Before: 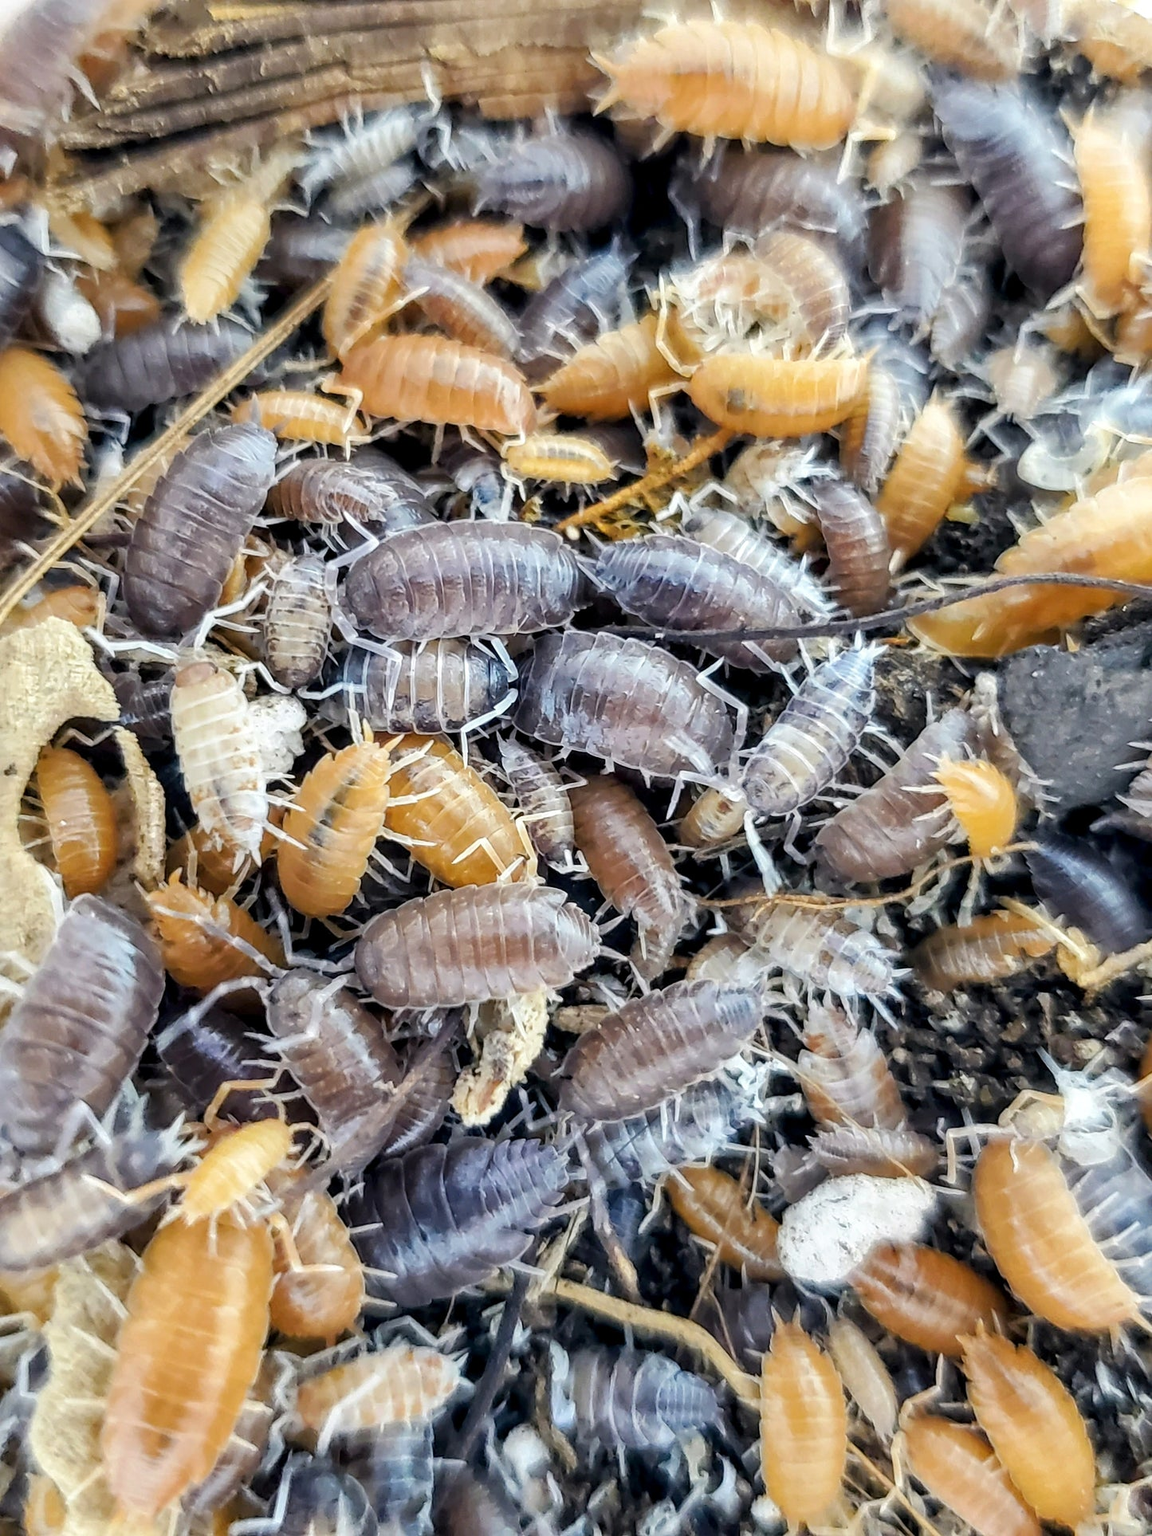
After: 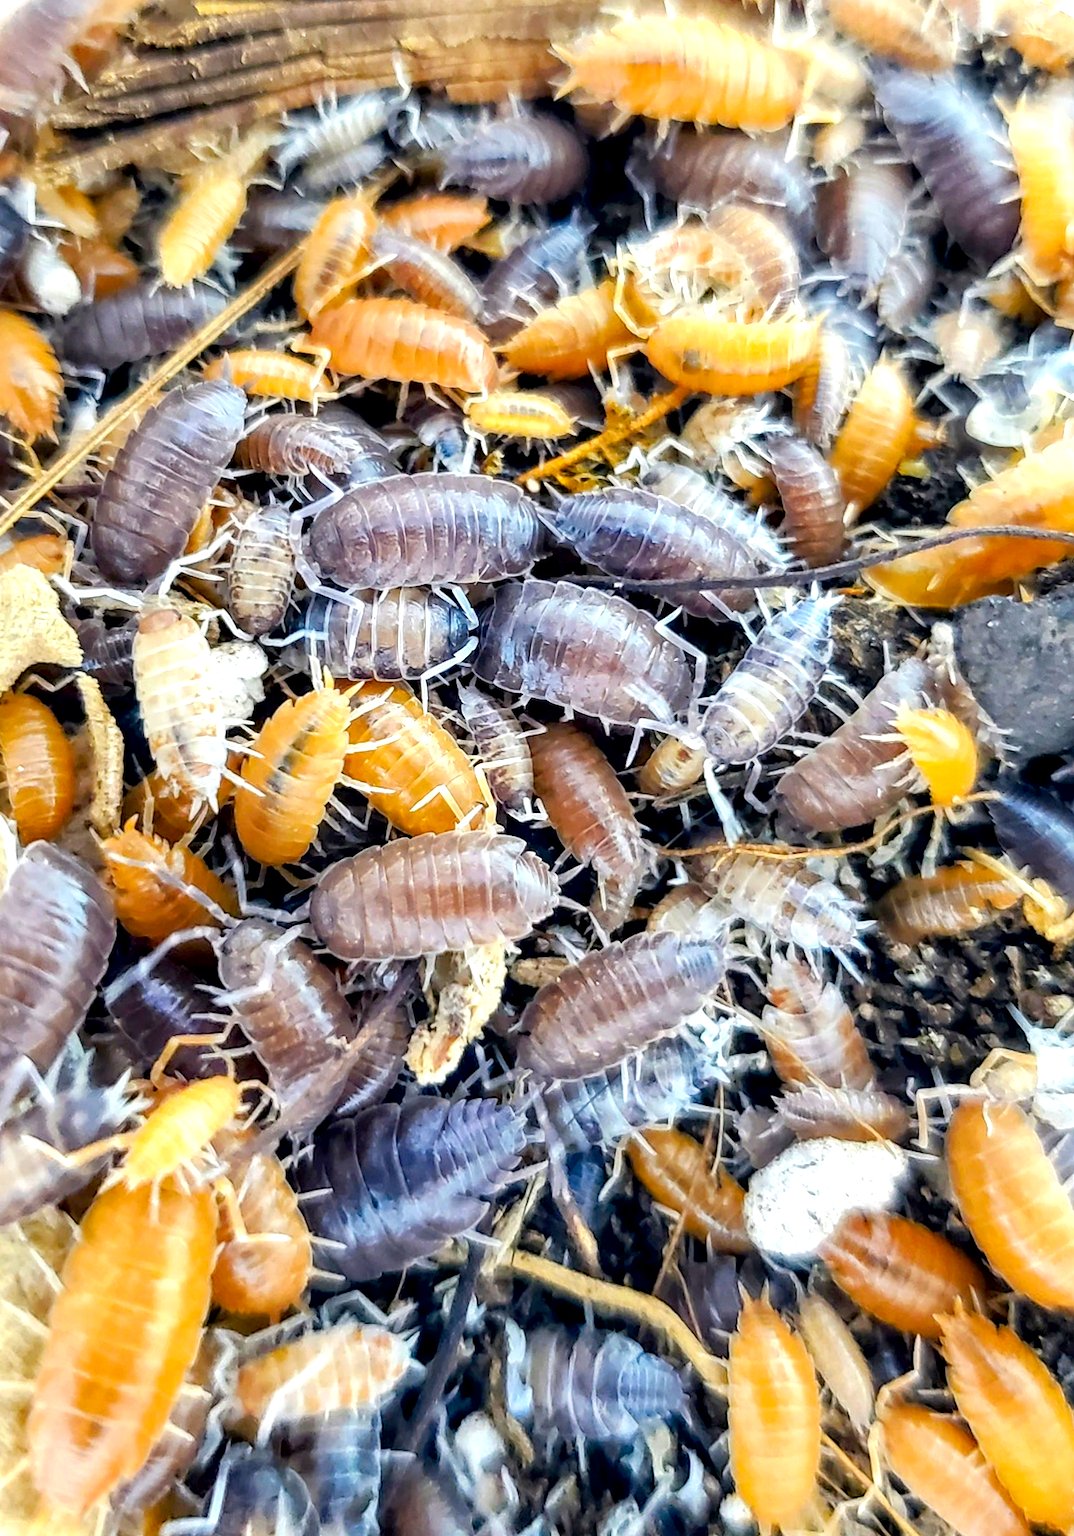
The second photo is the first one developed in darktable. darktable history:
contrast brightness saturation: saturation 0.18
color zones: curves: ch0 [(0, 0.613) (0.01, 0.613) (0.245, 0.448) (0.498, 0.529) (0.642, 0.665) (0.879, 0.777) (0.99, 0.613)]; ch1 [(0, 0) (0.143, 0) (0.286, 0) (0.429, 0) (0.571, 0) (0.714, 0) (0.857, 0)], mix -121.96%
exposure: black level correction 0.005, exposure 0.417 EV, compensate highlight preservation false
rotate and perspective: rotation 0.215°, lens shift (vertical) -0.139, crop left 0.069, crop right 0.939, crop top 0.002, crop bottom 0.996
